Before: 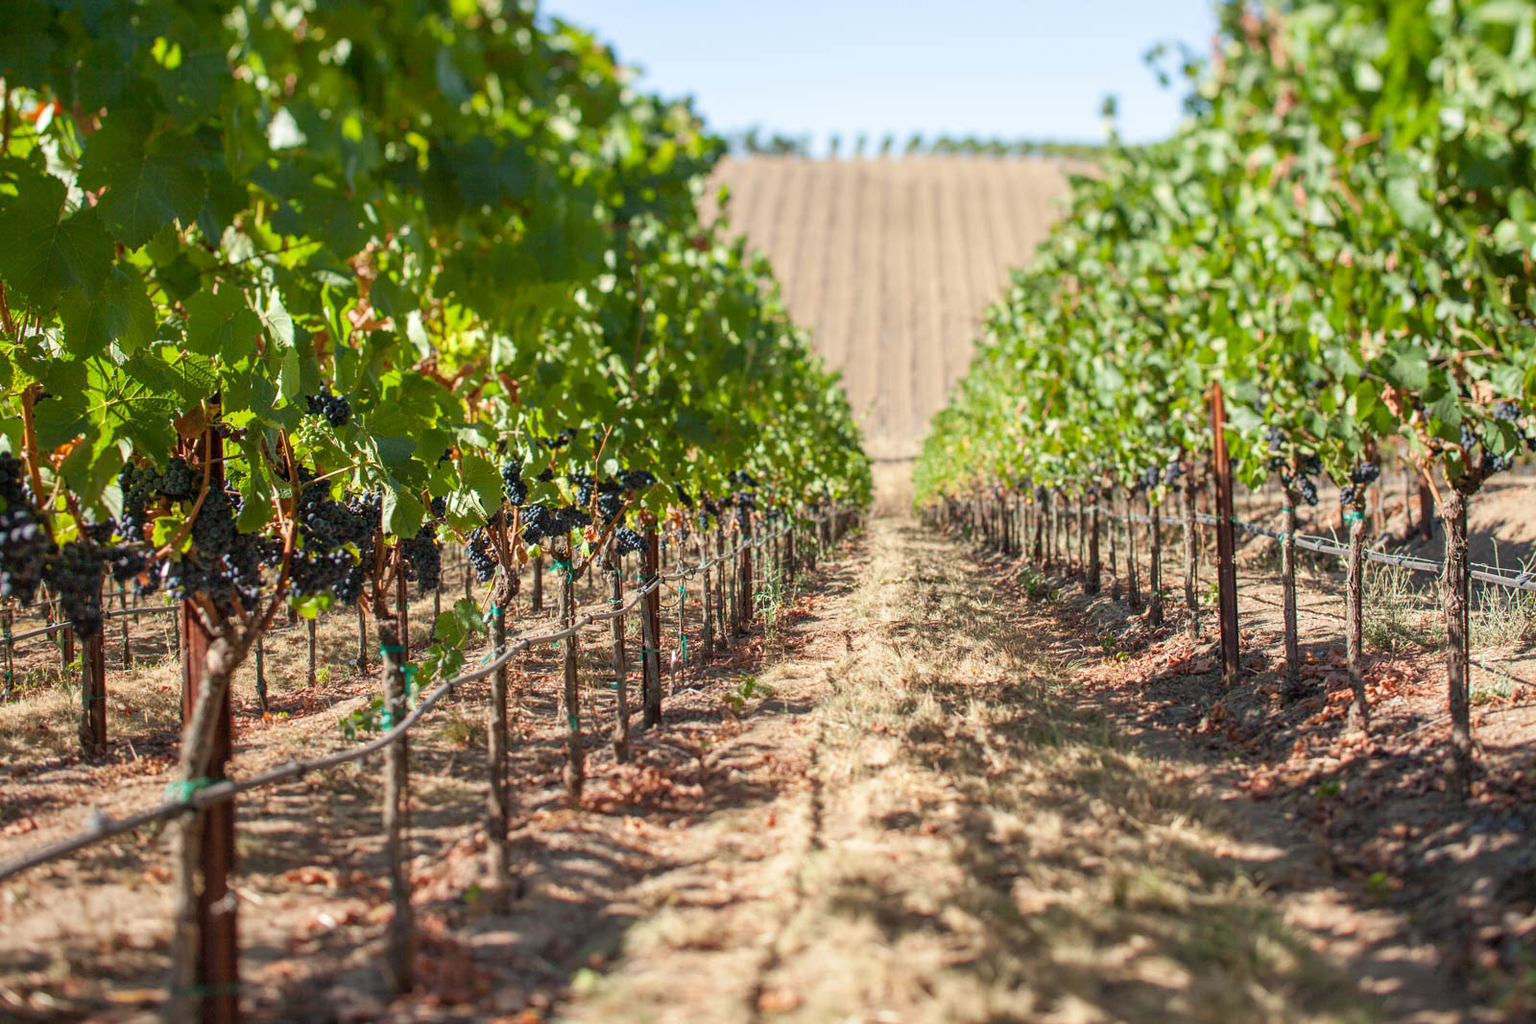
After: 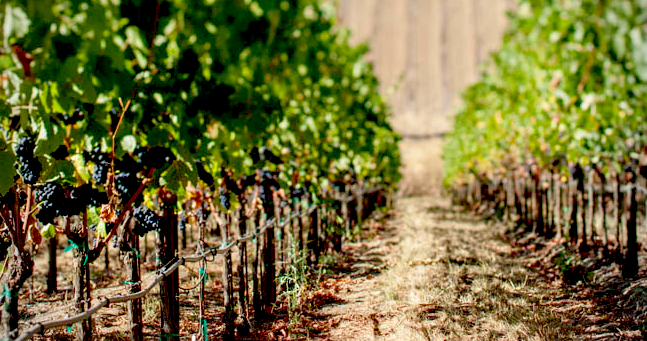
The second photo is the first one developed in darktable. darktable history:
crop: left 31.751%, top 32.172%, right 27.8%, bottom 35.83%
vignetting: fall-off radius 60.92%
exposure: black level correction 0.056, compensate highlight preservation false
